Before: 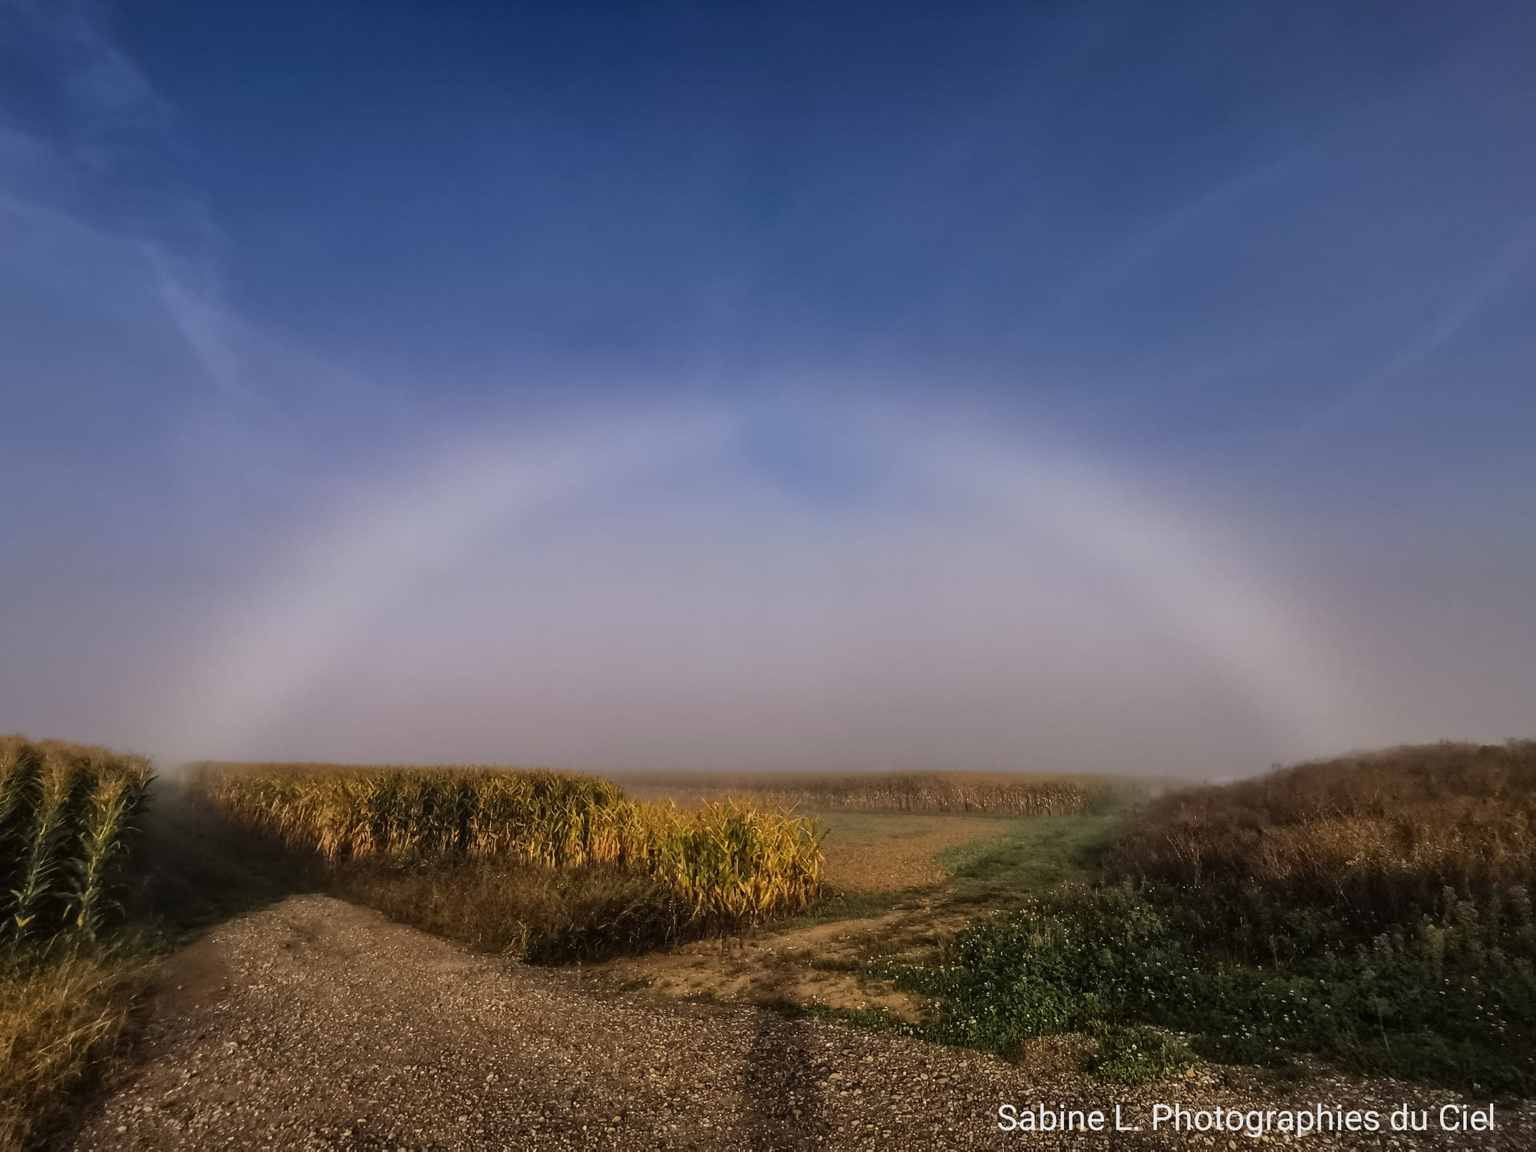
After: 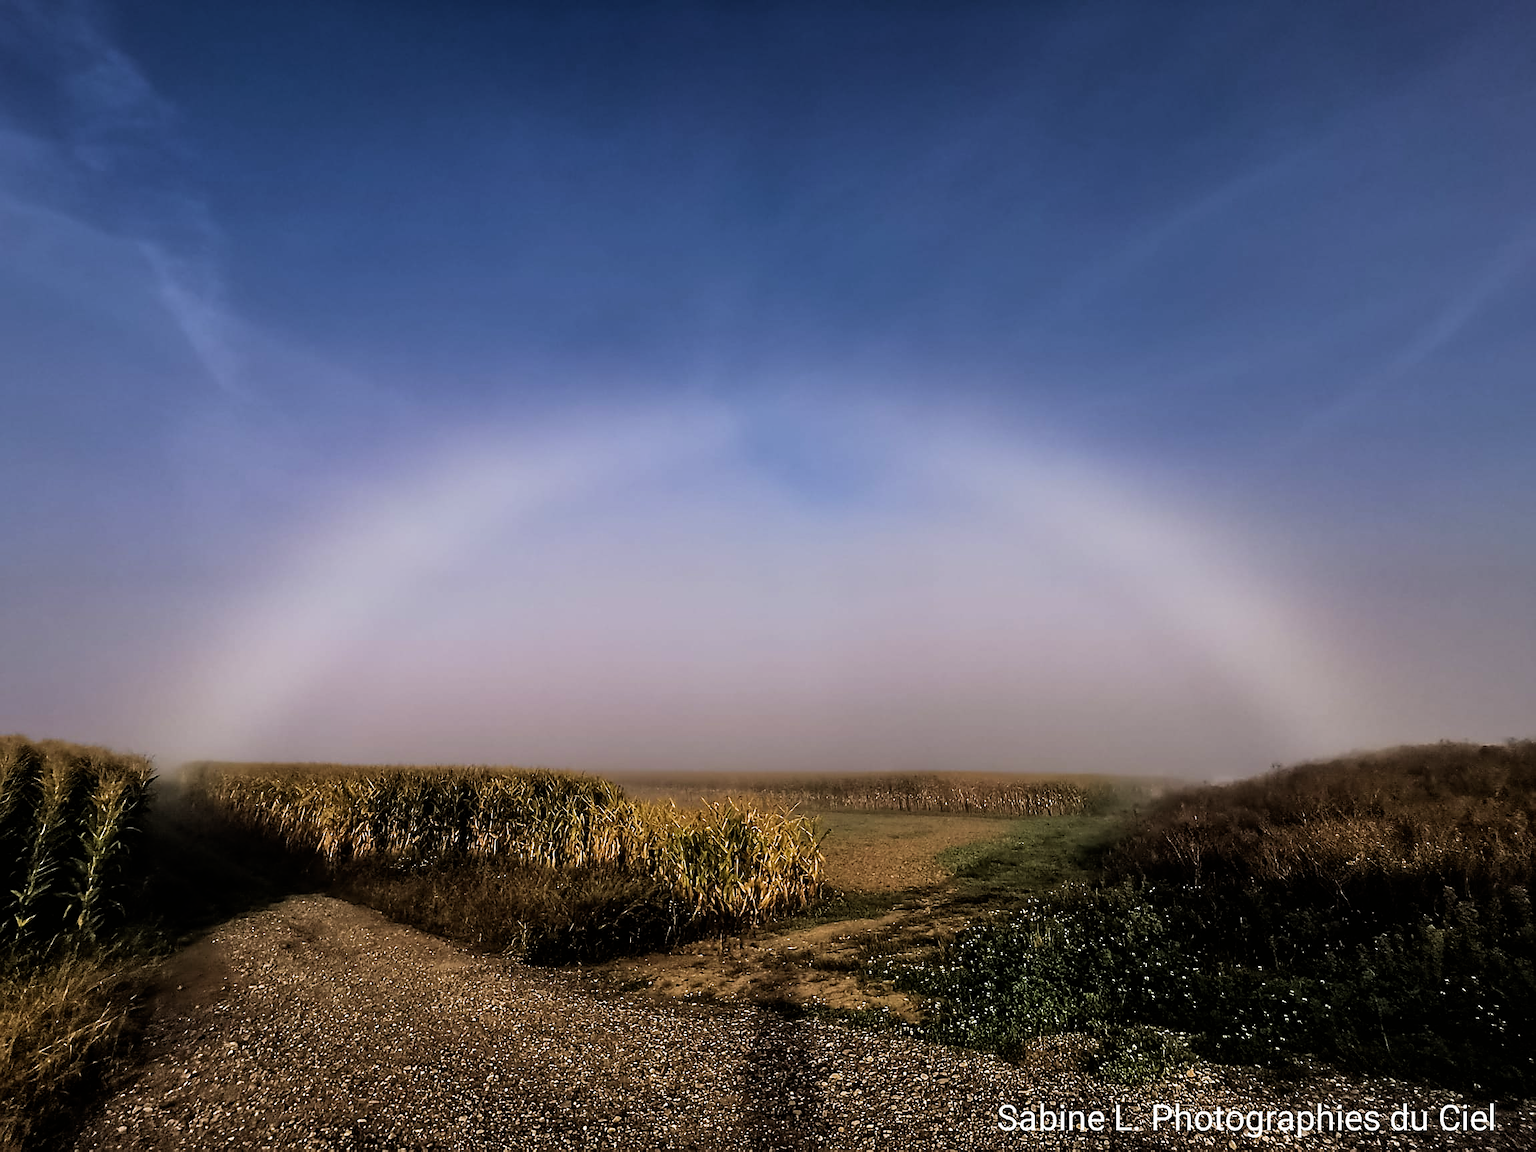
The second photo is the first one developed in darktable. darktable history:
filmic rgb: black relative exposure -8.2 EV, white relative exposure 2.2 EV, threshold 3 EV, hardness 7.11, latitude 75%, contrast 1.325, highlights saturation mix -2%, shadows ↔ highlights balance 30%, preserve chrominance RGB euclidean norm, color science v5 (2021), contrast in shadows safe, contrast in highlights safe, enable highlight reconstruction true
velvia: on, module defaults
sharpen: radius 1.4, amount 1.25, threshold 0.7
shadows and highlights: shadows 0, highlights 40
